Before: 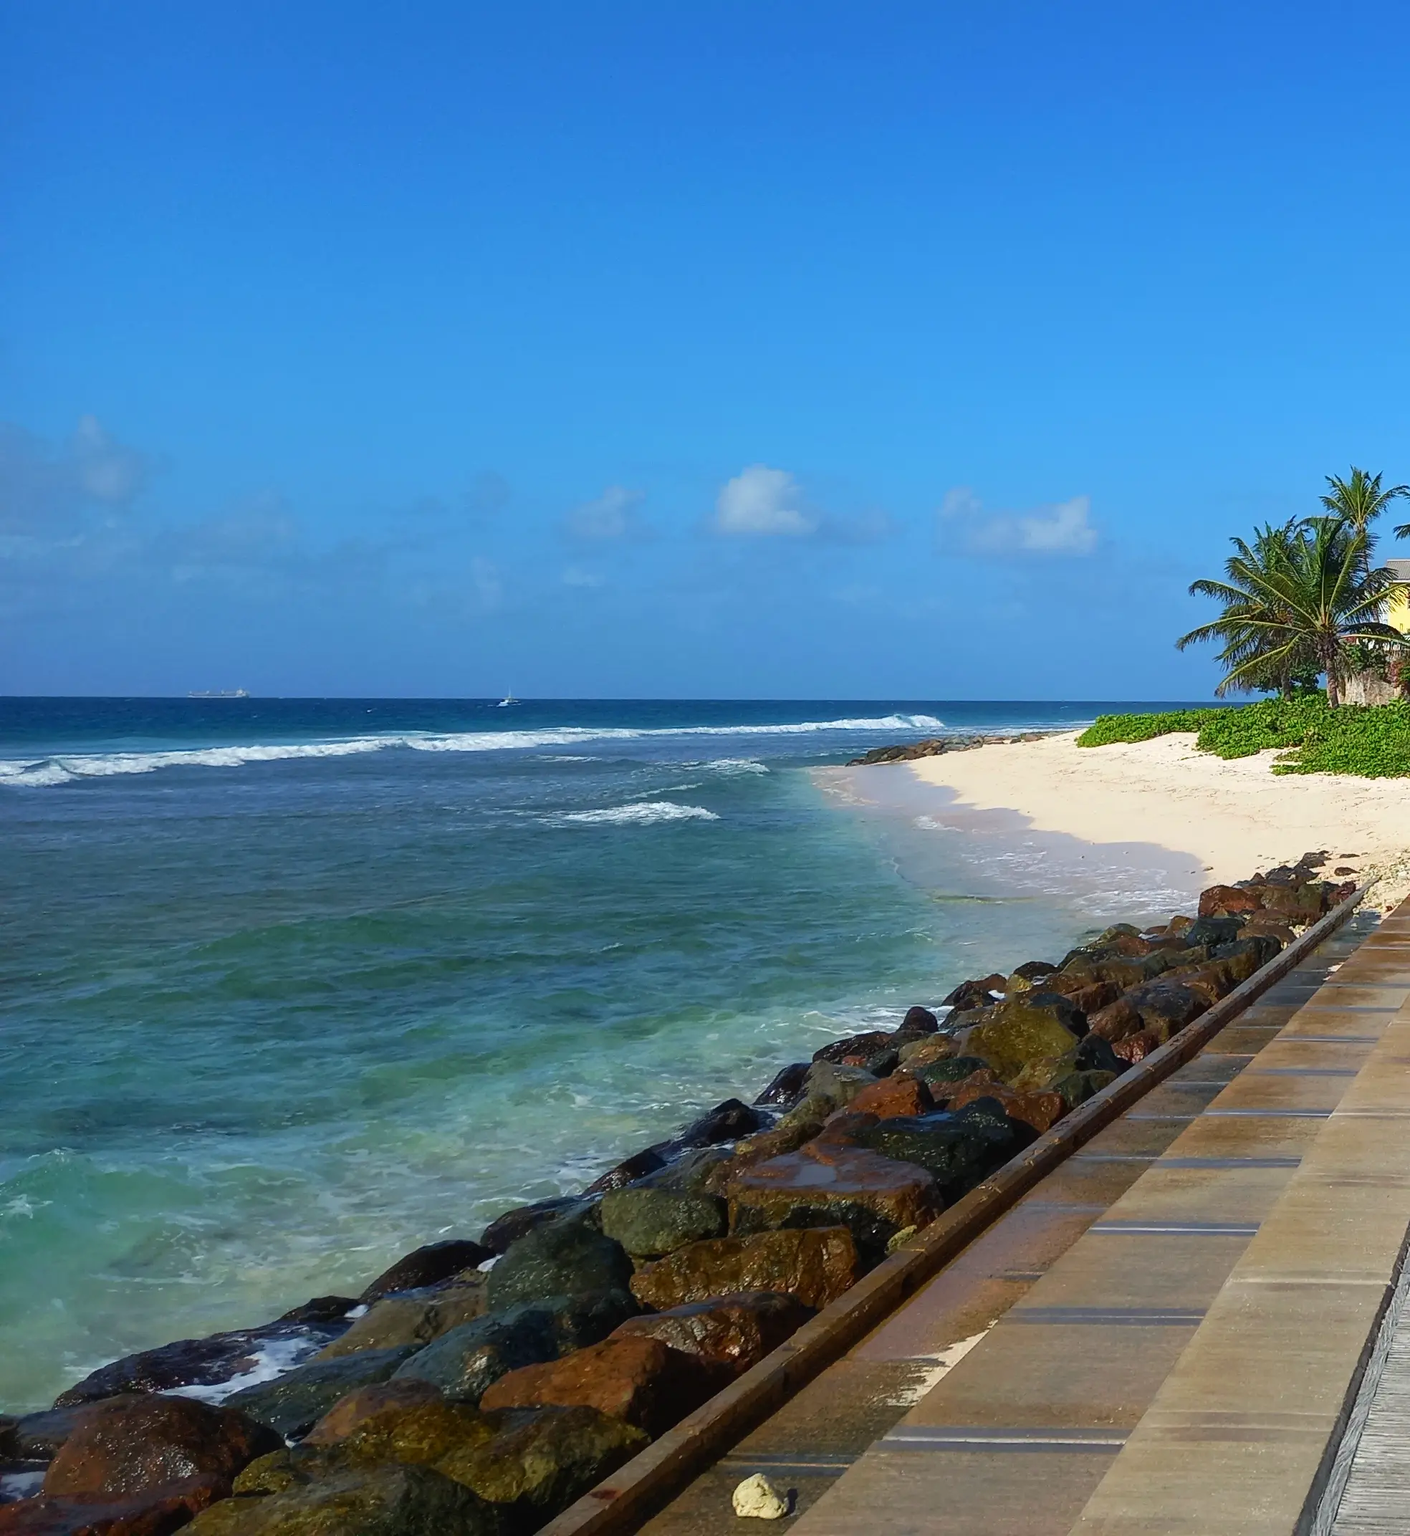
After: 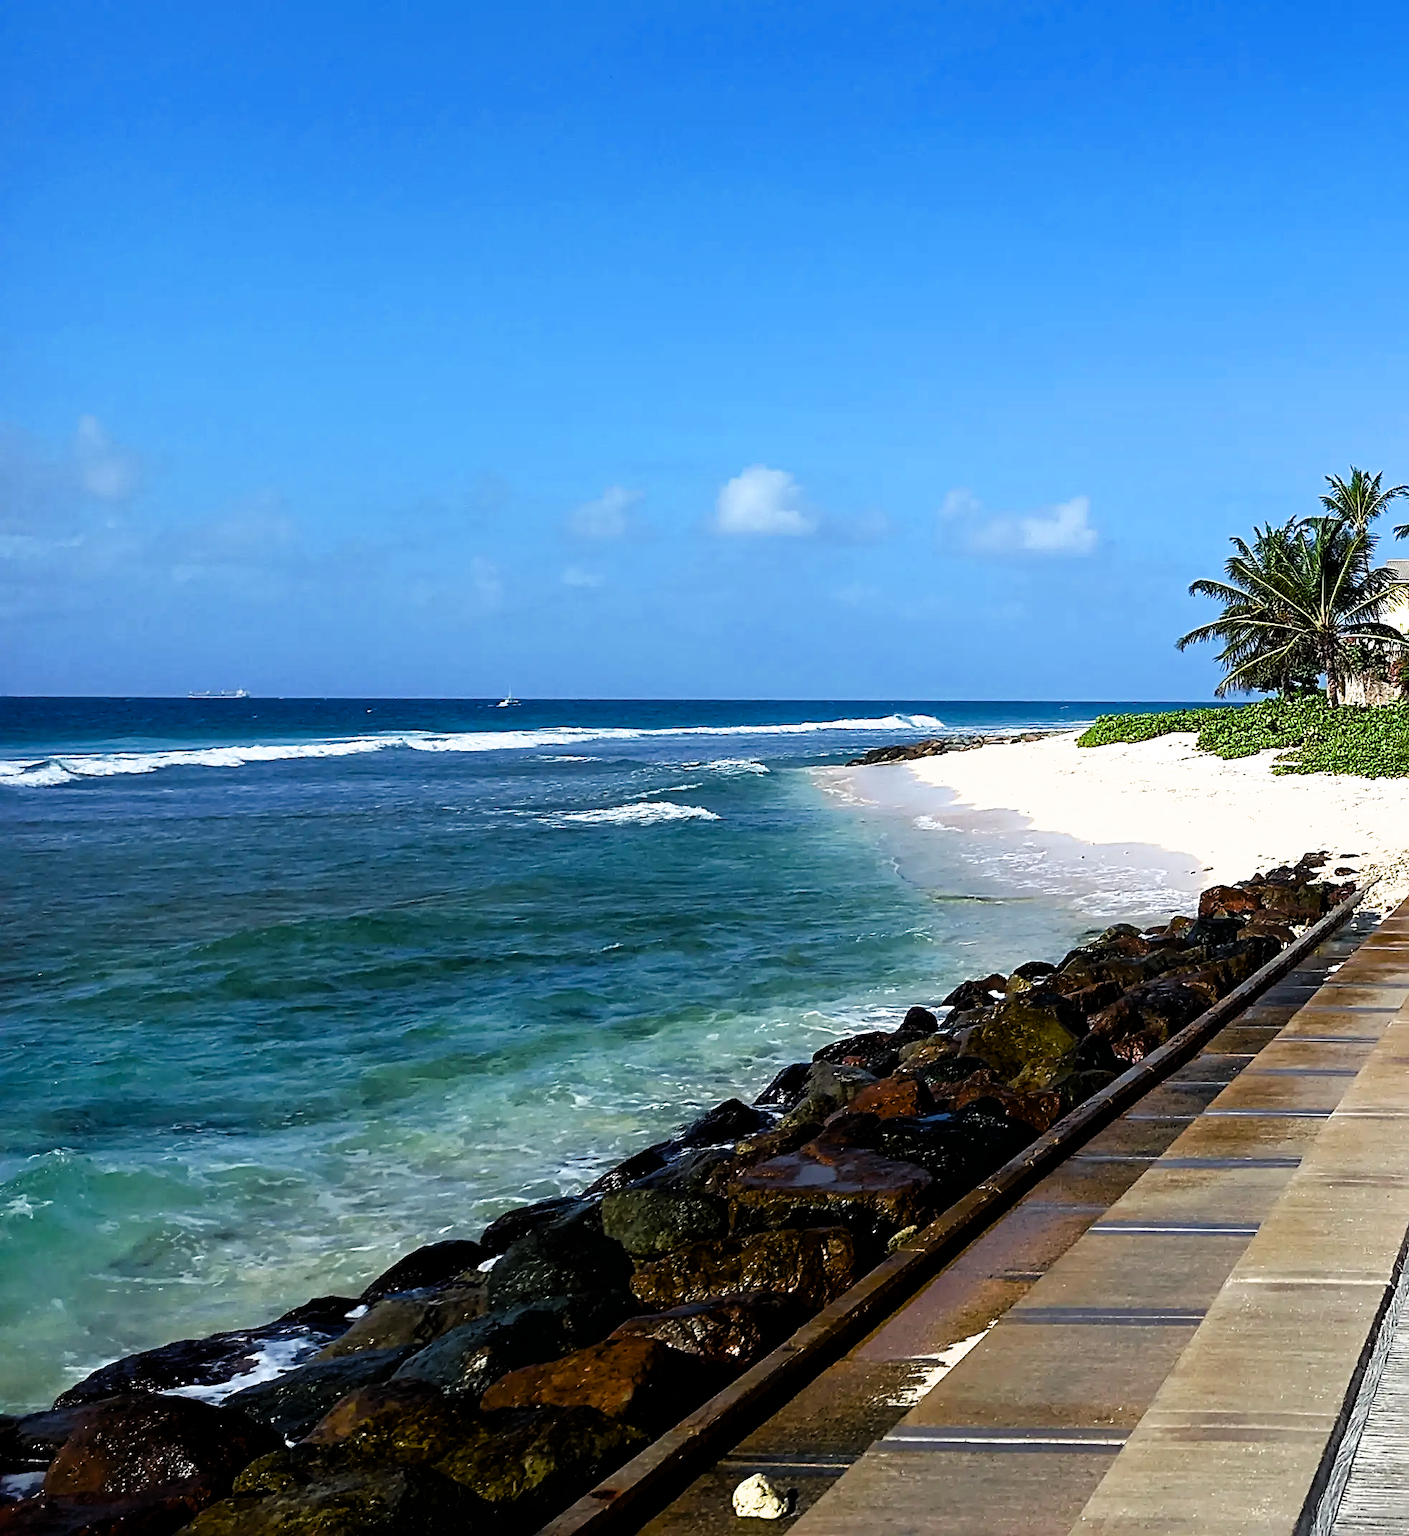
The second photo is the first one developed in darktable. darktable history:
color balance rgb: shadows lift › chroma 3.01%, shadows lift › hue 281.65°, power › hue 60.22°, perceptual saturation grading › global saturation 20%, perceptual saturation grading › highlights -25.426%, perceptual saturation grading › shadows 26.105%, global vibrance 9.638%
sharpen: radius 3.971
filmic rgb: black relative exposure -8.2 EV, white relative exposure 2.22 EV, hardness 7.08, latitude 86.31%, contrast 1.68, highlights saturation mix -3.7%, shadows ↔ highlights balance -2.56%
